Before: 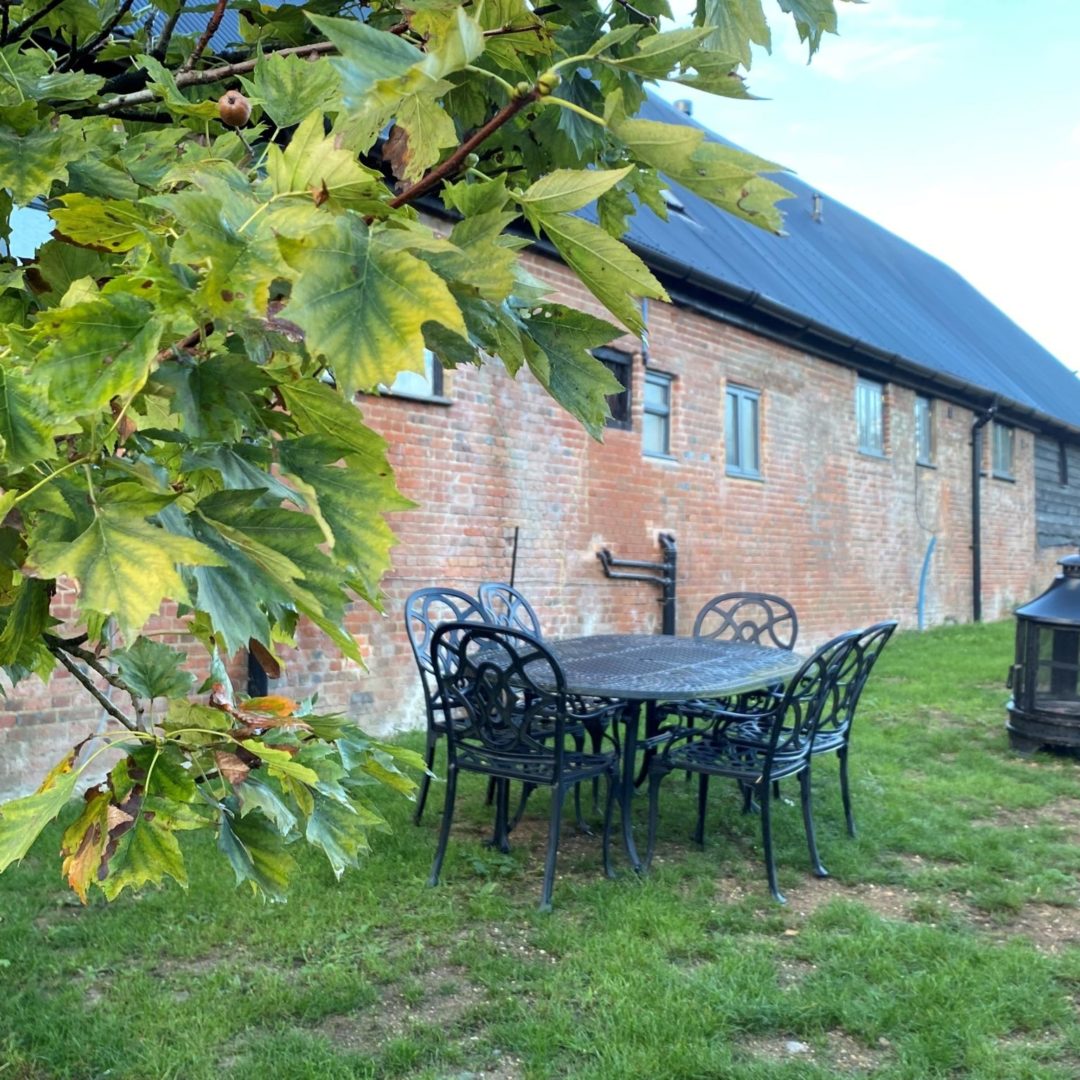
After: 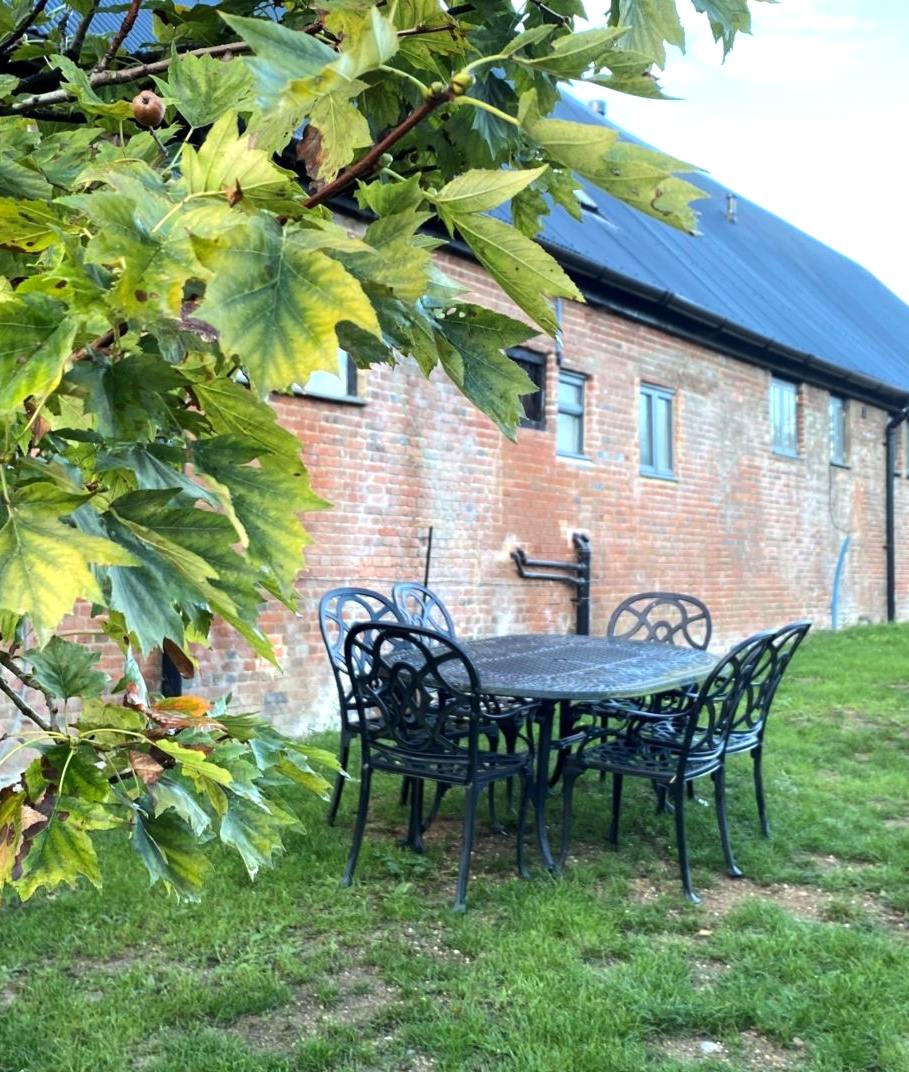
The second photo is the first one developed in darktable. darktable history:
crop: left 8.026%, right 7.374%
tone equalizer: -8 EV -0.417 EV, -7 EV -0.389 EV, -6 EV -0.333 EV, -5 EV -0.222 EV, -3 EV 0.222 EV, -2 EV 0.333 EV, -1 EV 0.389 EV, +0 EV 0.417 EV, edges refinement/feathering 500, mask exposure compensation -1.57 EV, preserve details no
